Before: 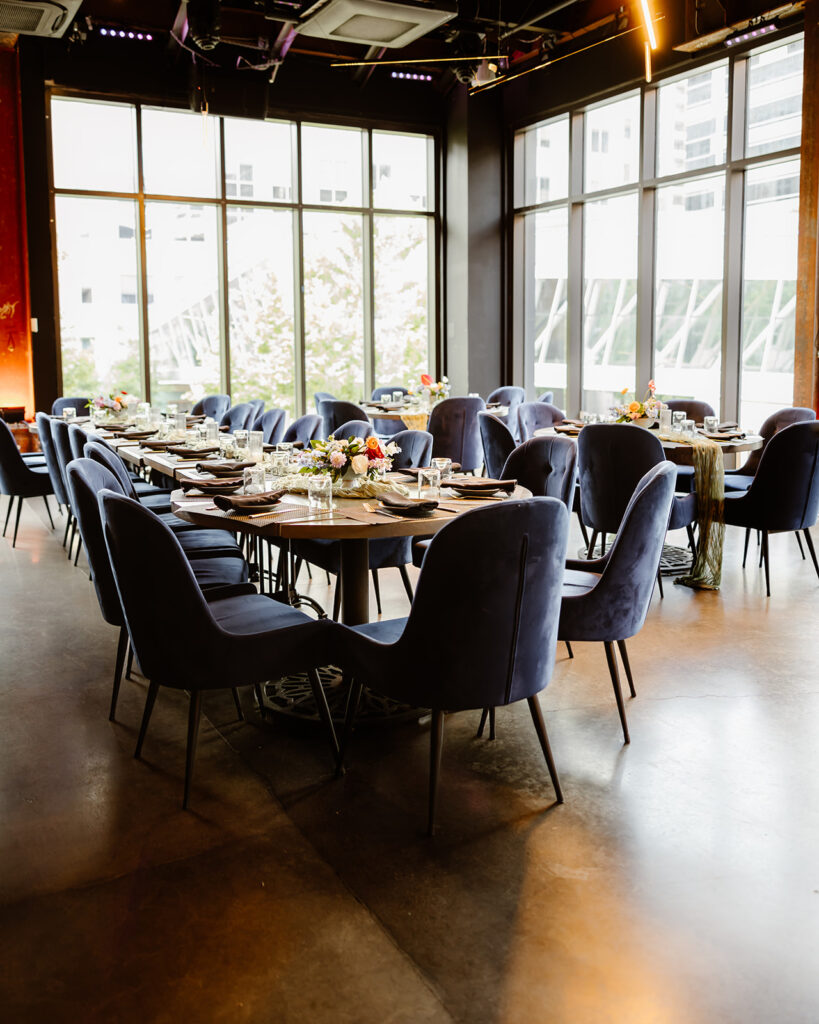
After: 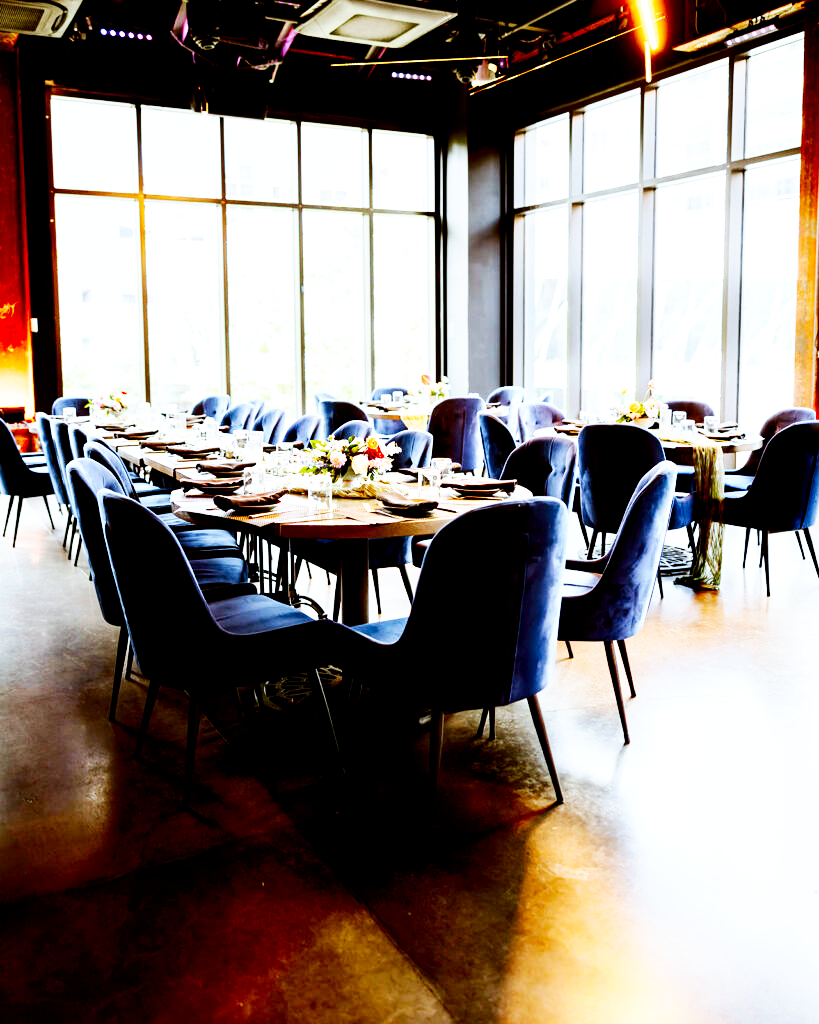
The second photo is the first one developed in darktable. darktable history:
color calibration: x 0.37, y 0.377, temperature 4296.78 K
base curve: curves: ch0 [(0, 0) (0.007, 0.004) (0.027, 0.03) (0.046, 0.07) (0.207, 0.54) (0.442, 0.872) (0.673, 0.972) (1, 1)], preserve colors none
exposure: black level correction 0.009, exposure 0.111 EV, compensate highlight preservation false
contrast brightness saturation: contrast 0.123, brightness -0.122, saturation 0.198
local contrast: mode bilateral grid, contrast 20, coarseness 49, detail 119%, midtone range 0.2
